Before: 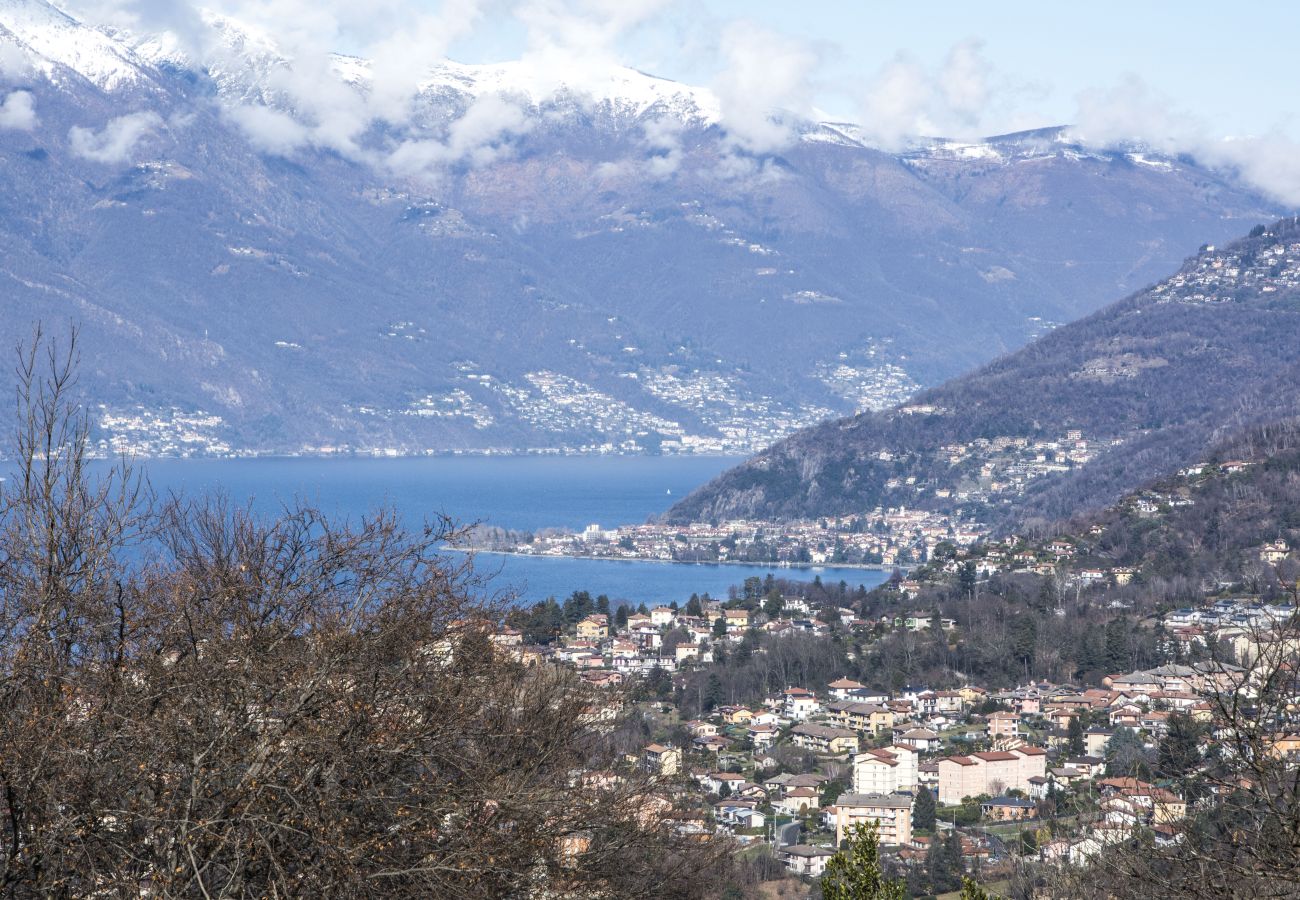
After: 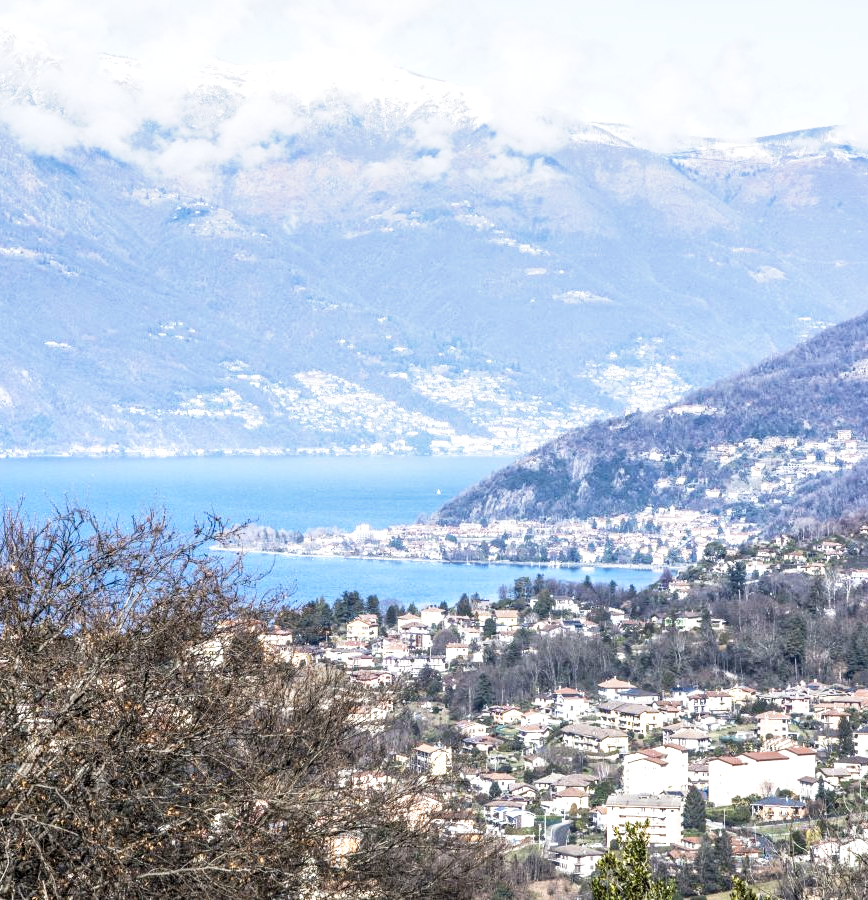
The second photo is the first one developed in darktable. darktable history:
local contrast: detail 135%, midtone range 0.75
crop and rotate: left 17.732%, right 15.423%
exposure: black level correction 0, exposure 0.5 EV, compensate highlight preservation false
base curve: curves: ch0 [(0, 0) (0.088, 0.125) (0.176, 0.251) (0.354, 0.501) (0.613, 0.749) (1, 0.877)], preserve colors none
color zones: curves: ch0 [(0.068, 0.464) (0.25, 0.5) (0.48, 0.508) (0.75, 0.536) (0.886, 0.476) (0.967, 0.456)]; ch1 [(0.066, 0.456) (0.25, 0.5) (0.616, 0.508) (0.746, 0.56) (0.934, 0.444)]
